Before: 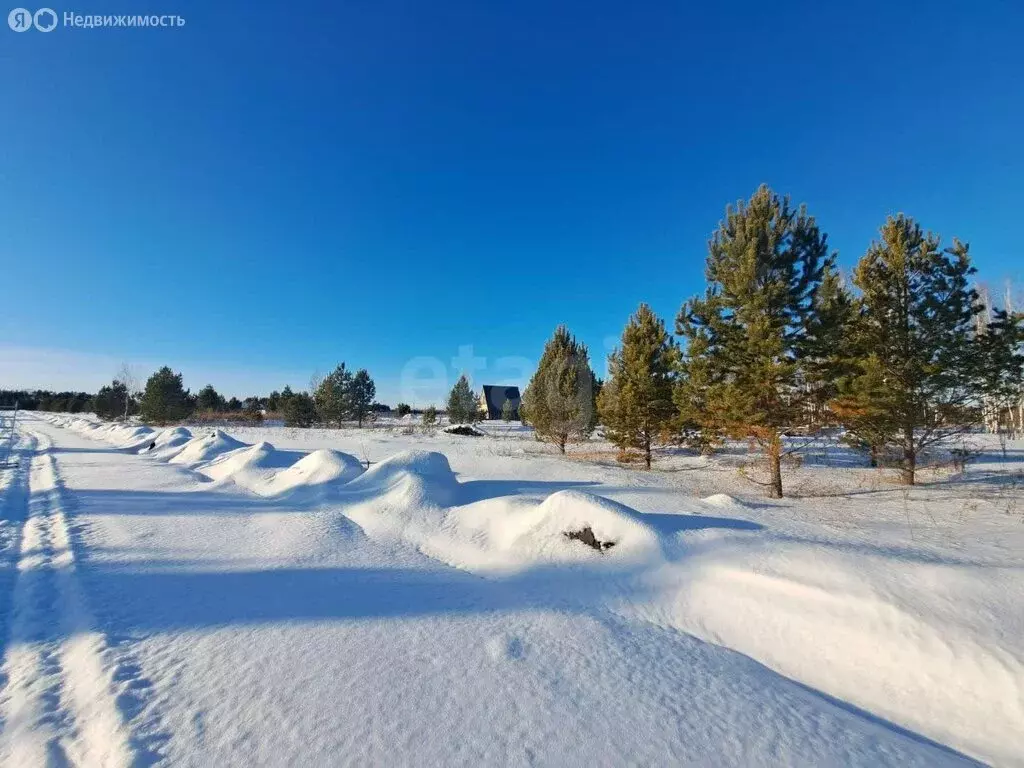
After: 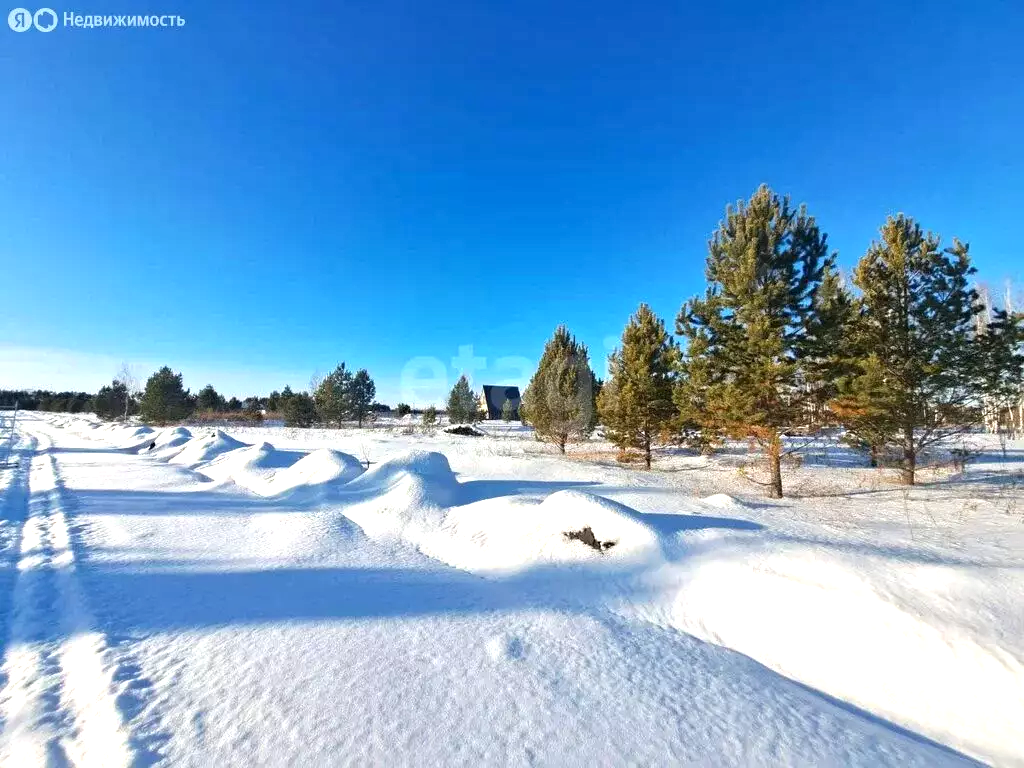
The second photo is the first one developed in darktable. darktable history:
local contrast: mode bilateral grid, contrast 20, coarseness 50, detail 132%, midtone range 0.2
white balance: emerald 1
exposure: black level correction 0, exposure 0.7 EV, compensate exposure bias true, compensate highlight preservation false
